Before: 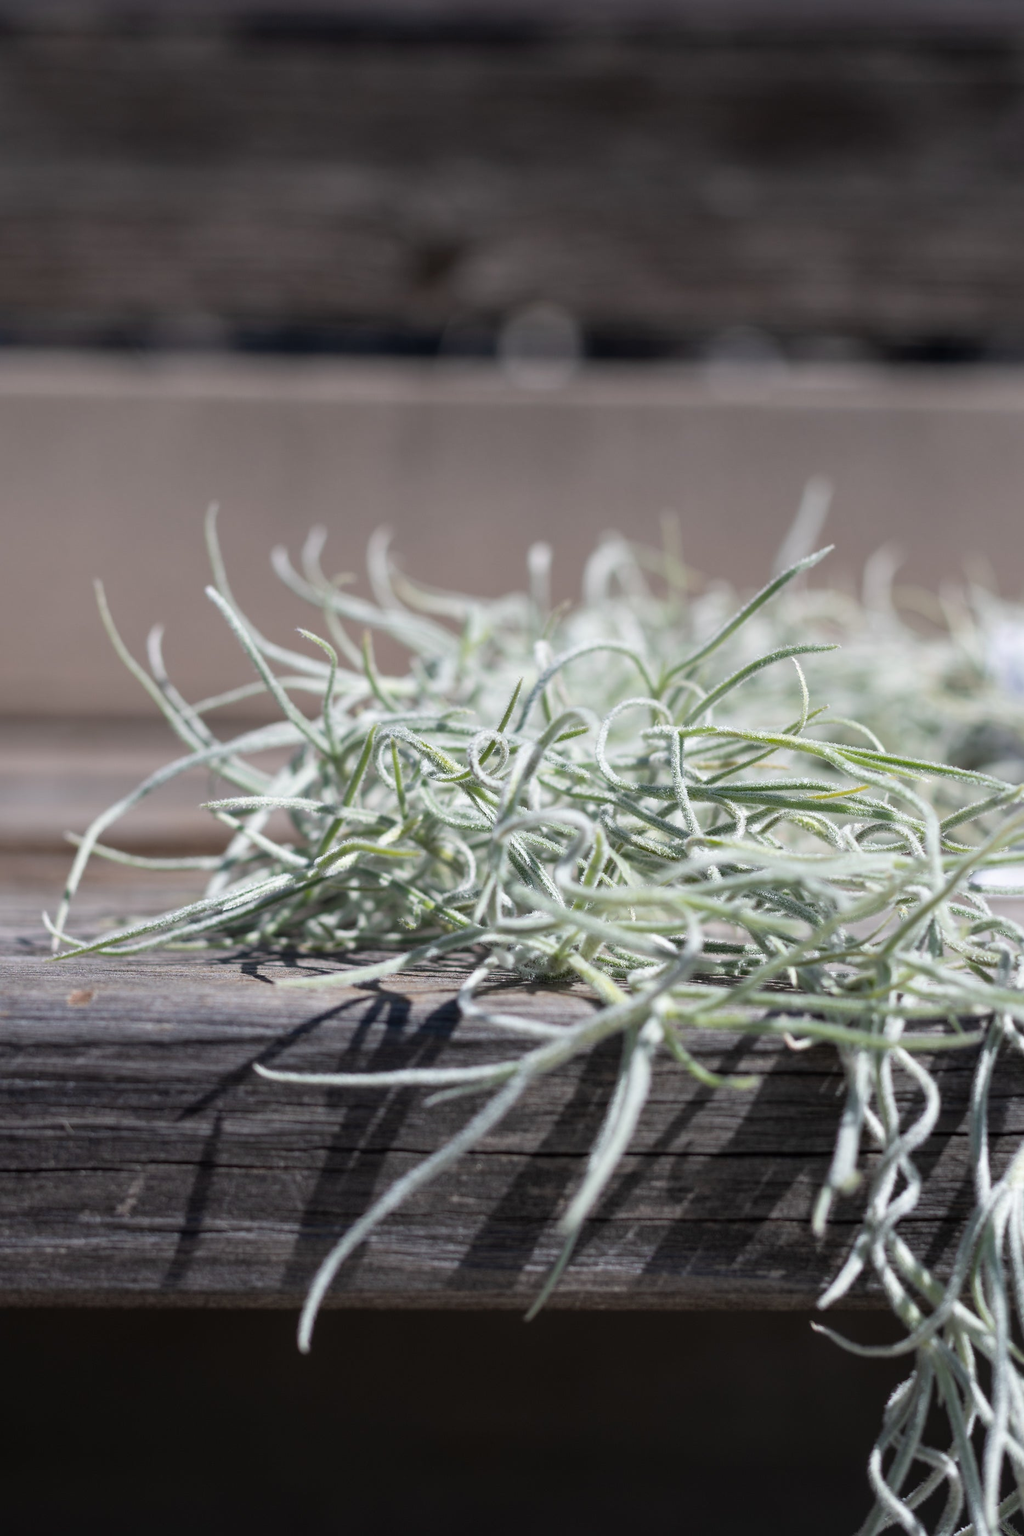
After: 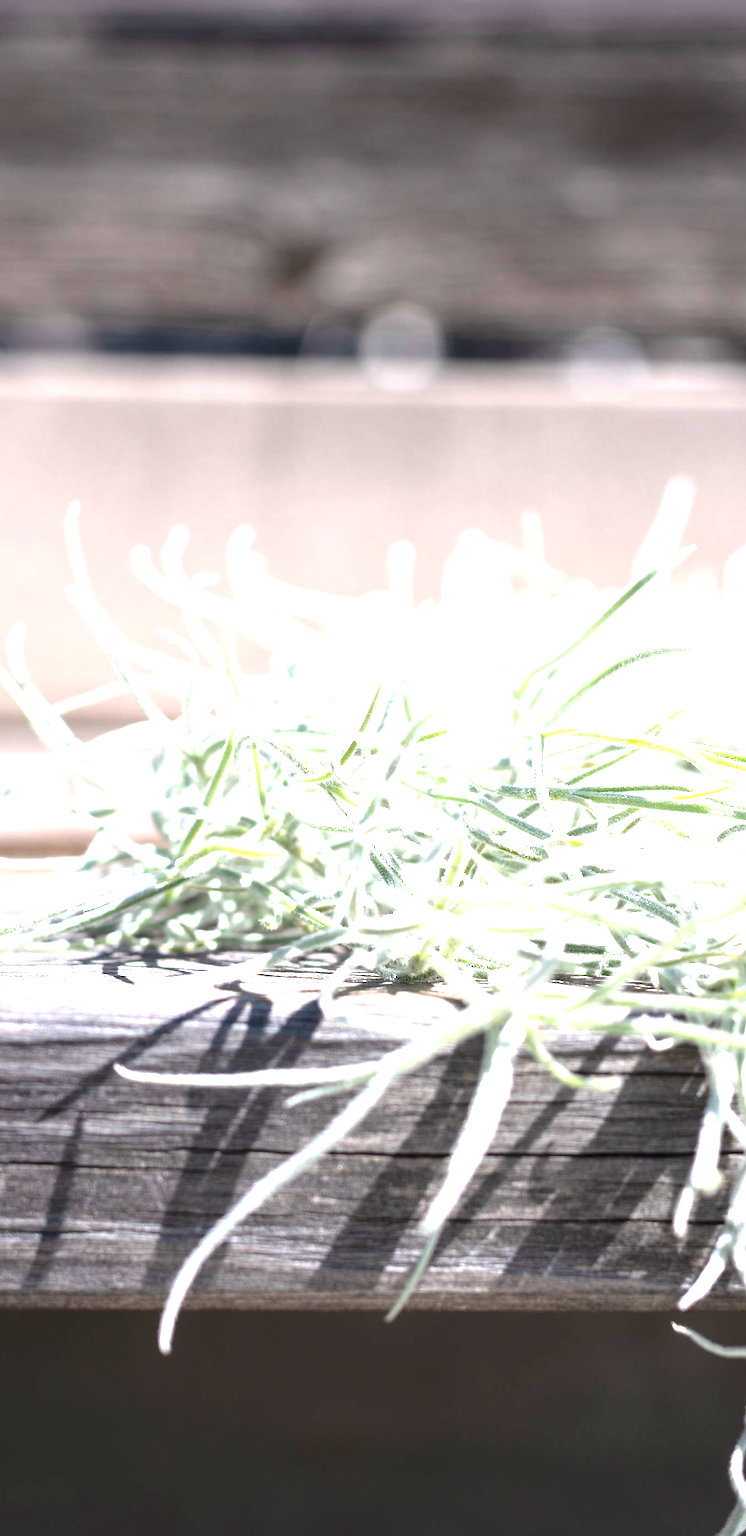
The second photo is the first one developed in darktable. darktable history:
exposure: black level correction 0, exposure 2.091 EV, compensate highlight preservation false
crop: left 13.64%, right 13.441%
